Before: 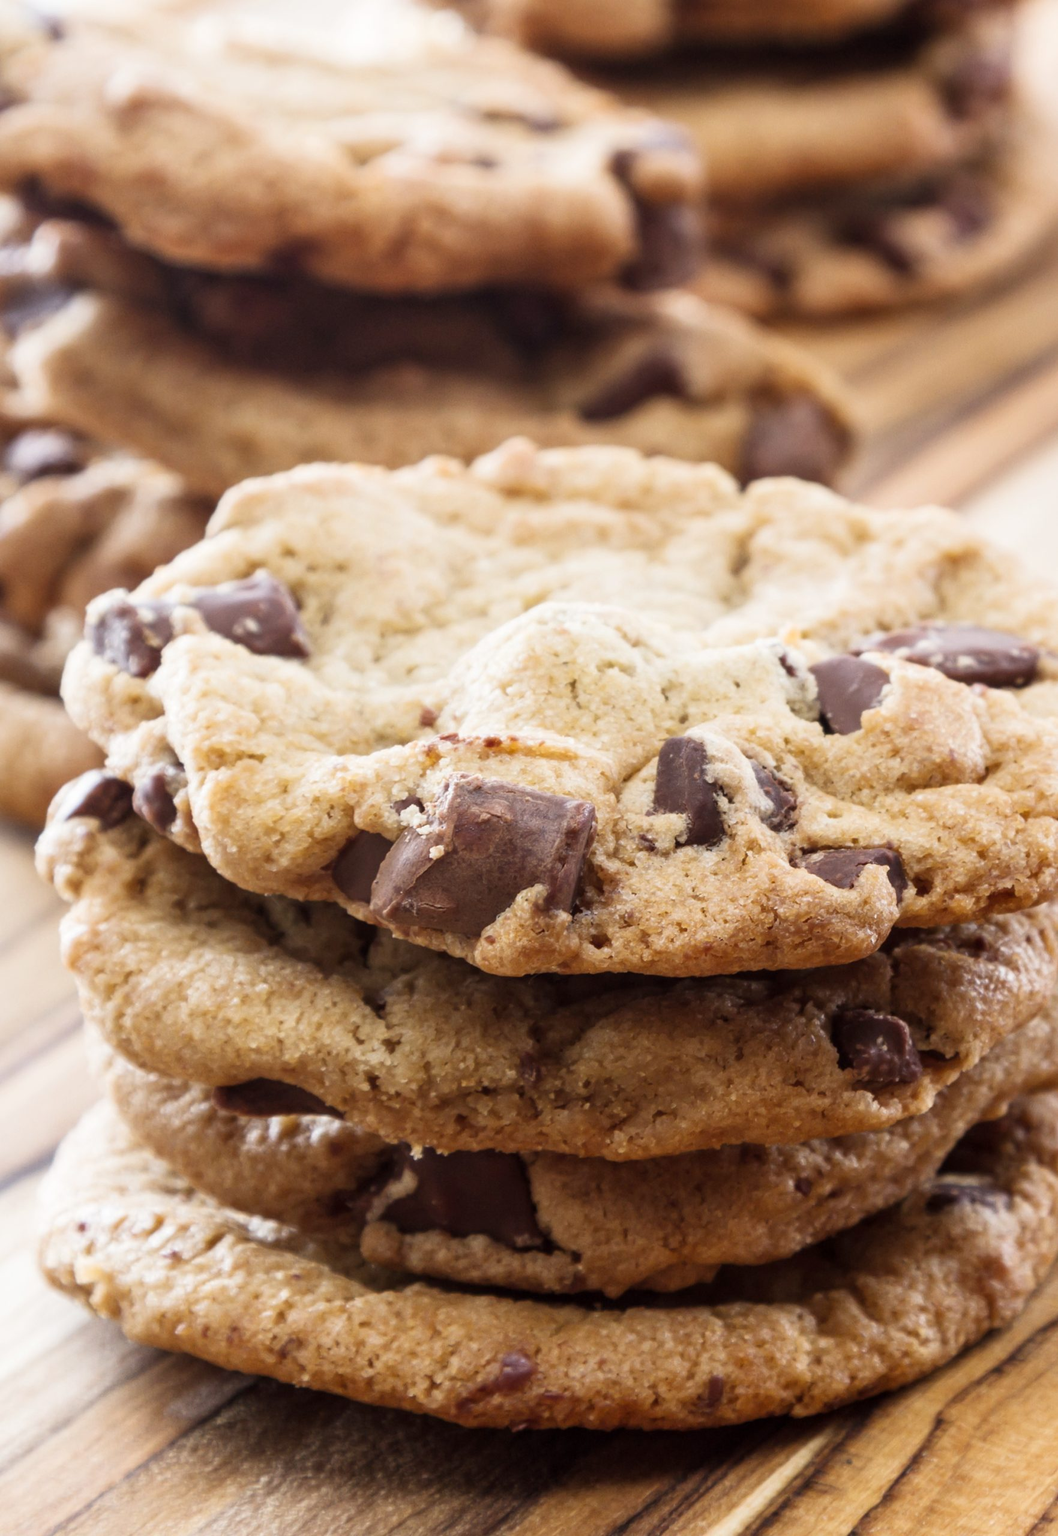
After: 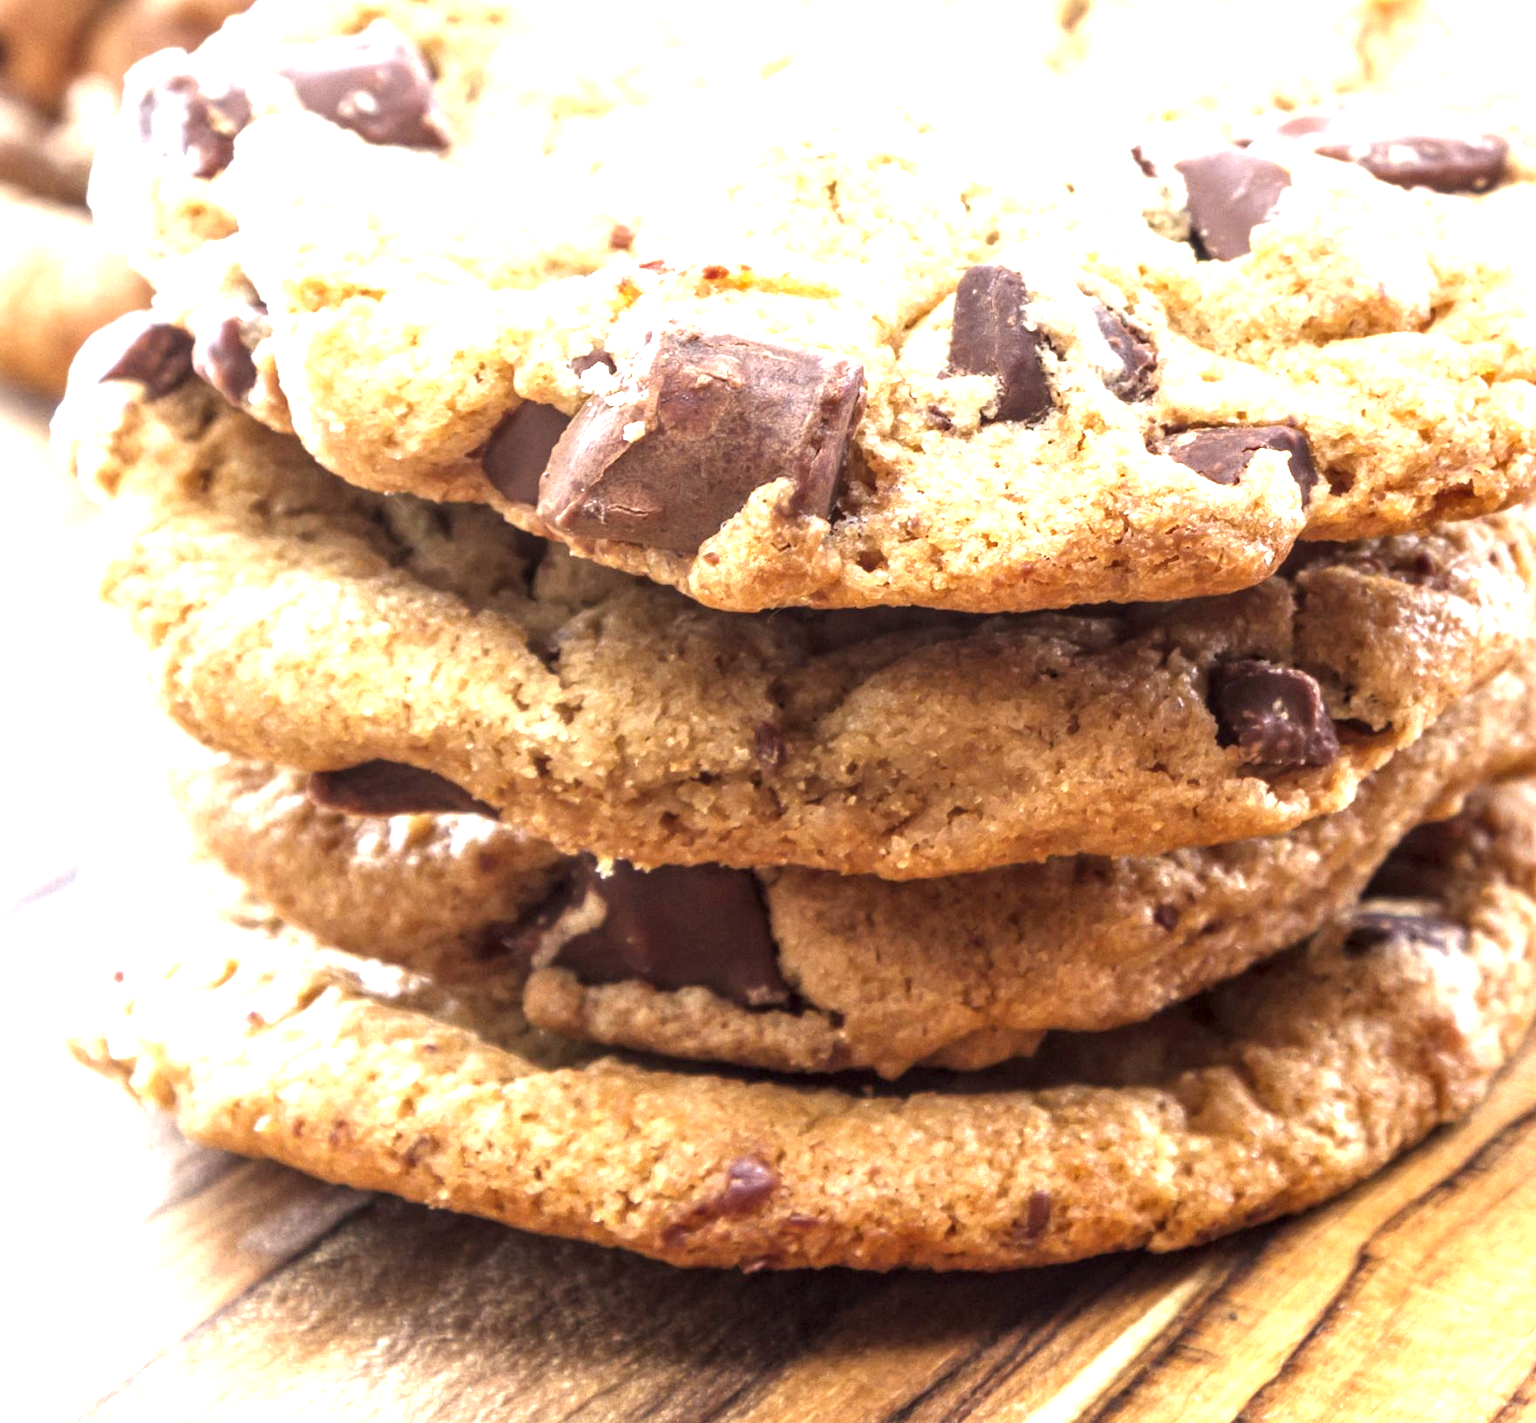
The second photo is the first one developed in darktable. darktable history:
crop and rotate: top 36.166%
local contrast: on, module defaults
exposure: black level correction 0, exposure 1.338 EV, compensate highlight preservation false
